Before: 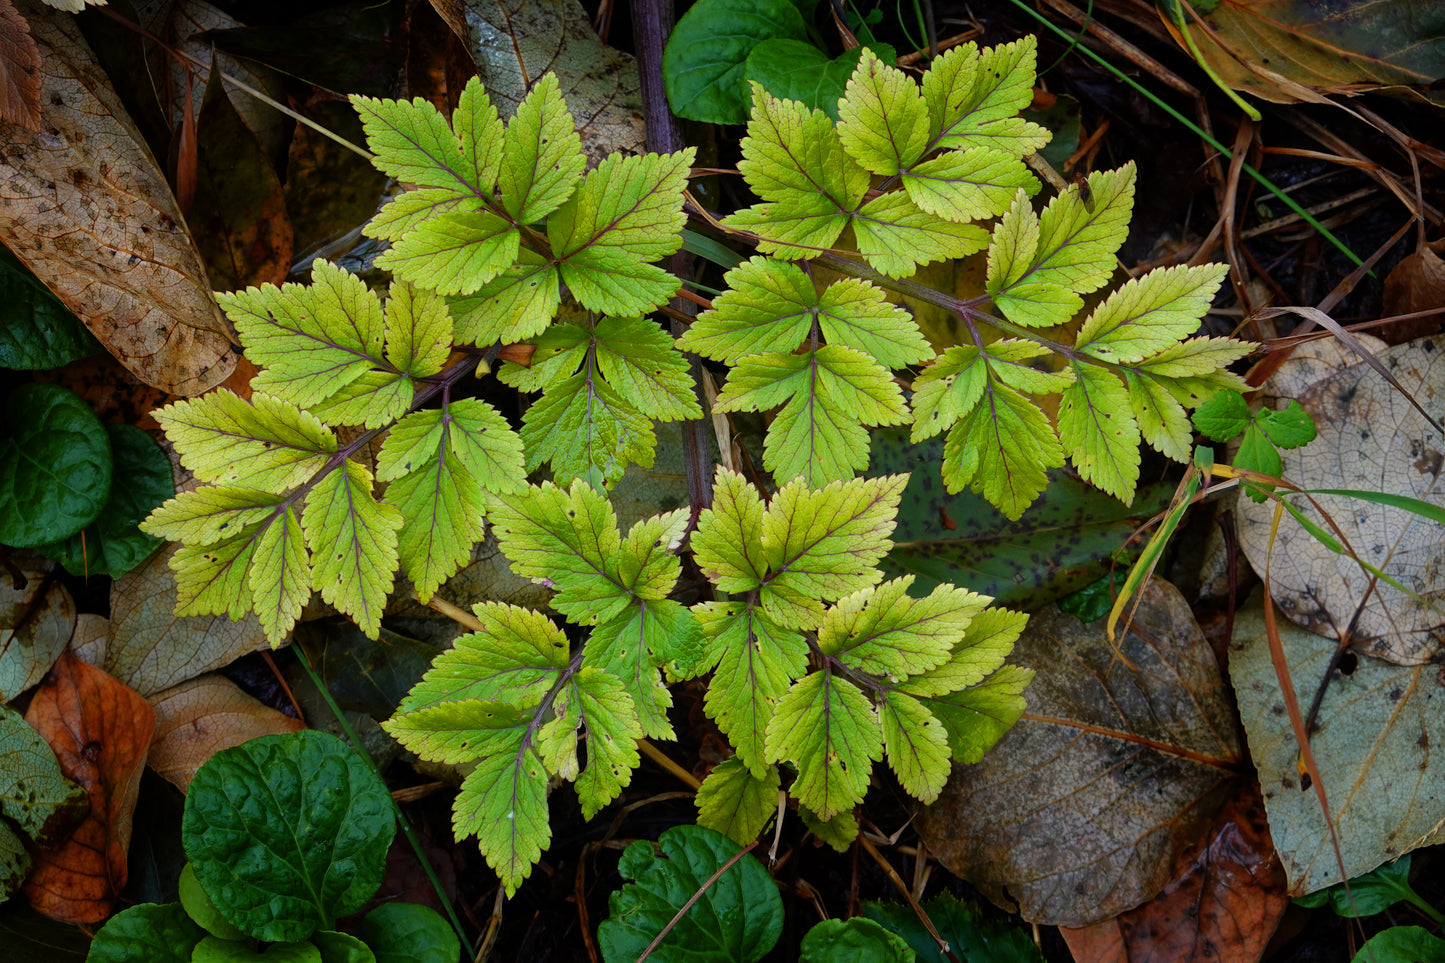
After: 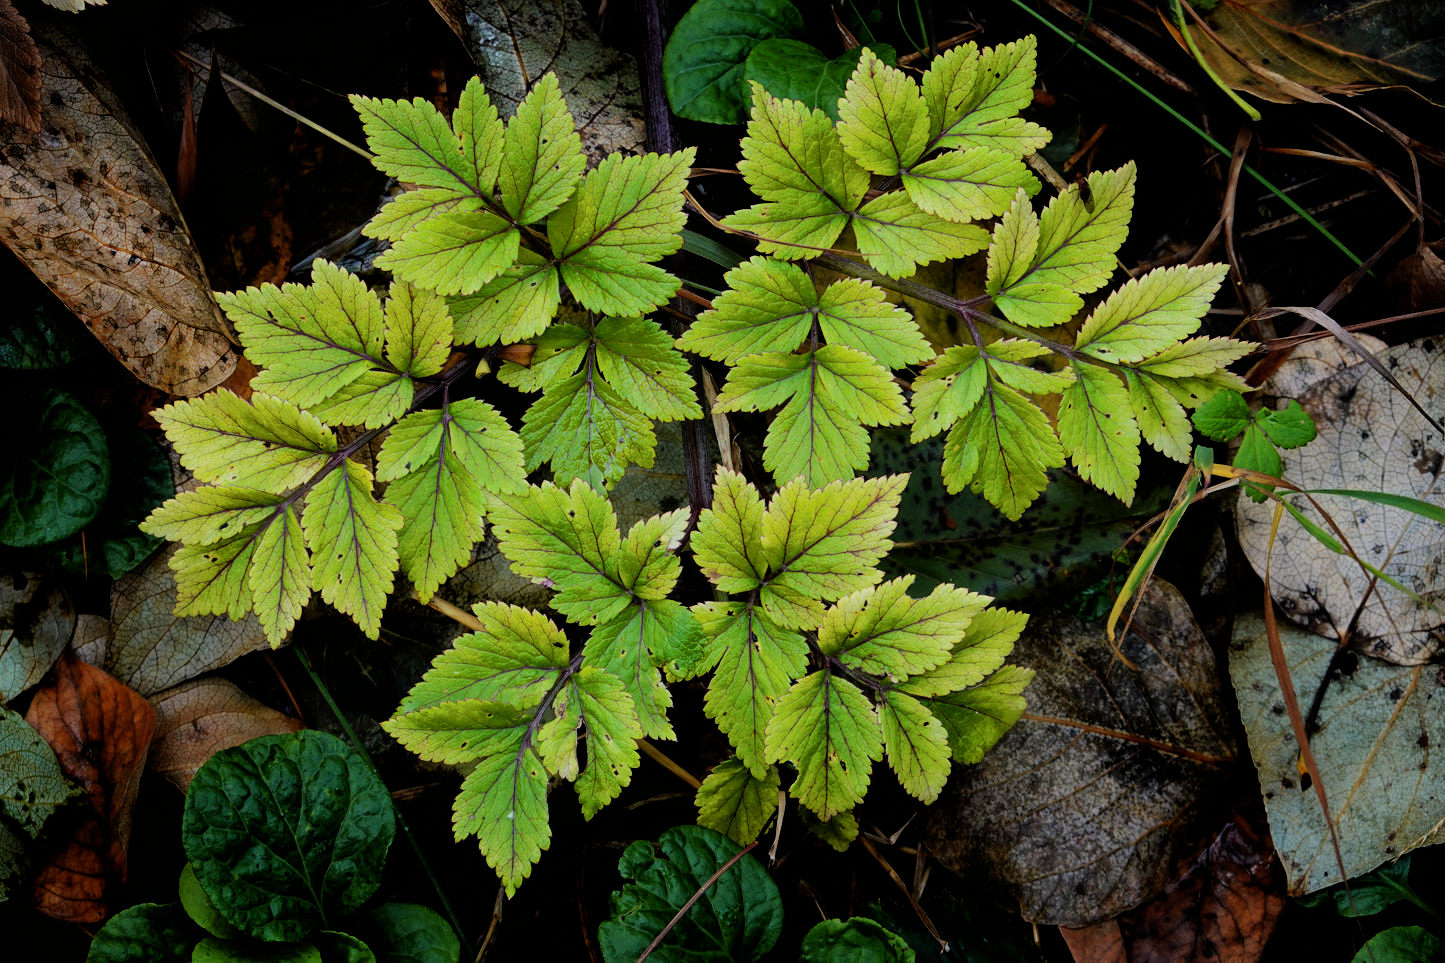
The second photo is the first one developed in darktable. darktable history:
filmic rgb: black relative exposure -5.02 EV, white relative exposure 3.98 EV, threshold 5.98 EV, hardness 2.91, contrast 1.298, highlights saturation mix -29.34%, enable highlight reconstruction true
